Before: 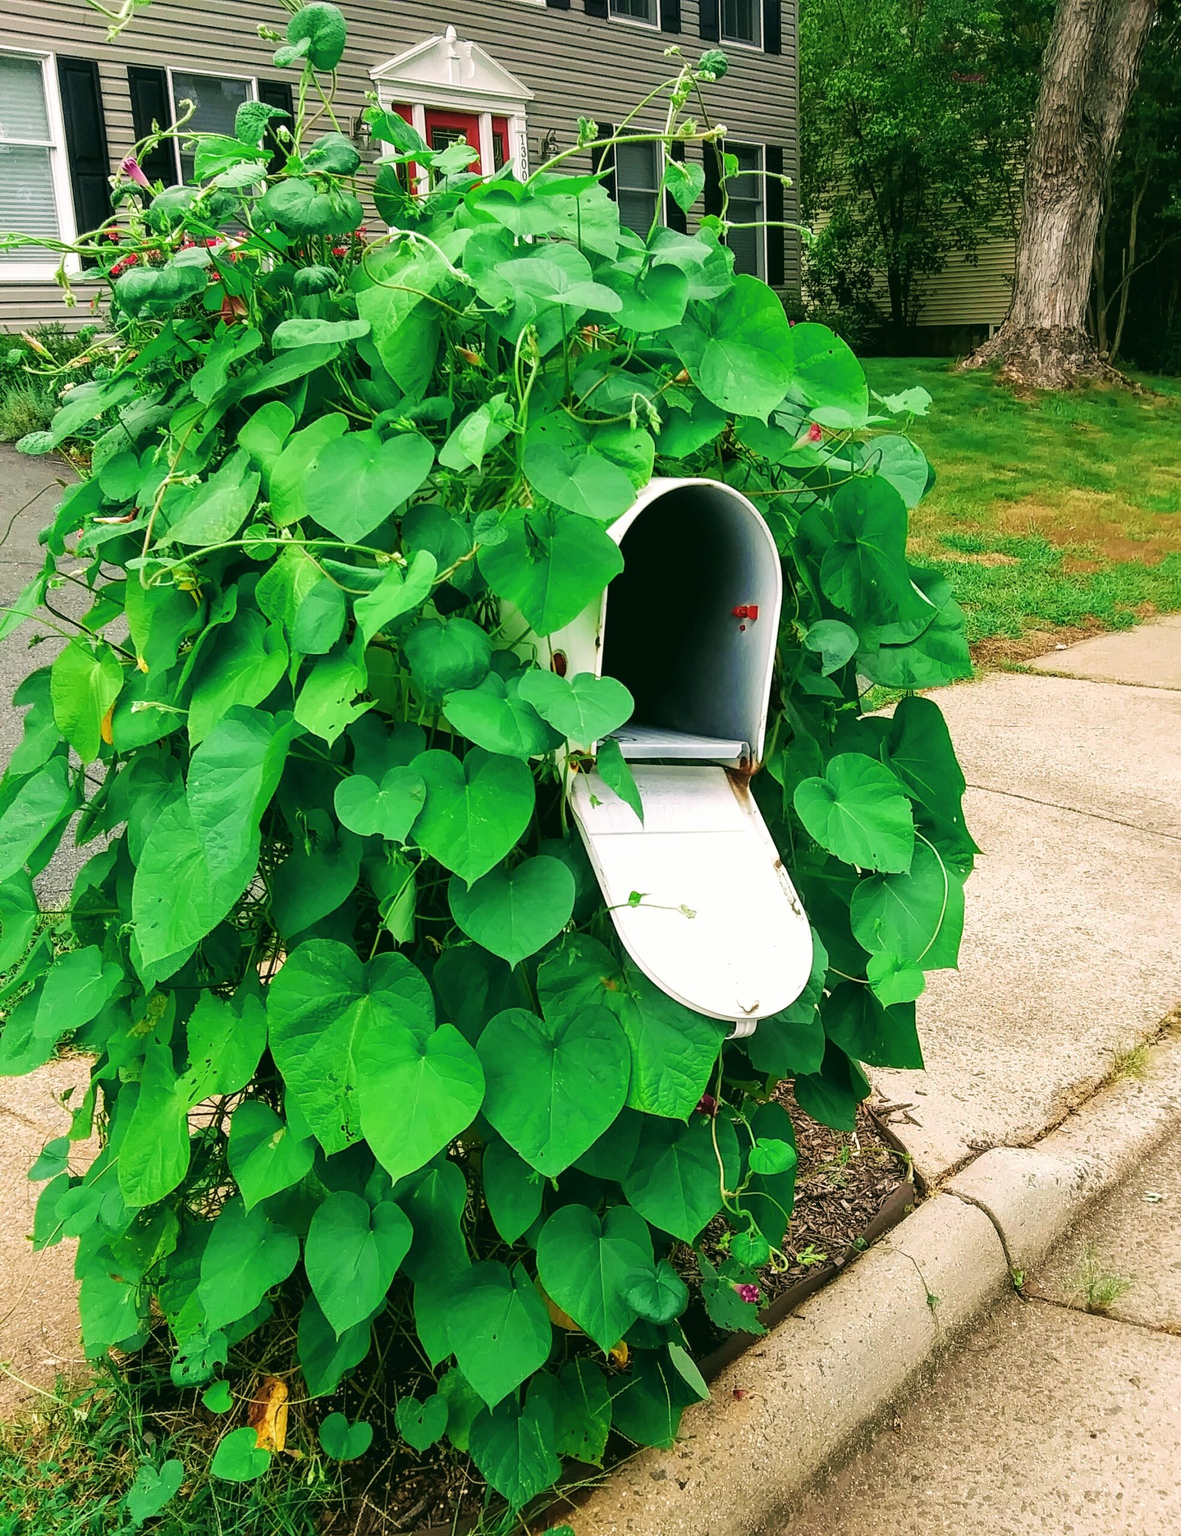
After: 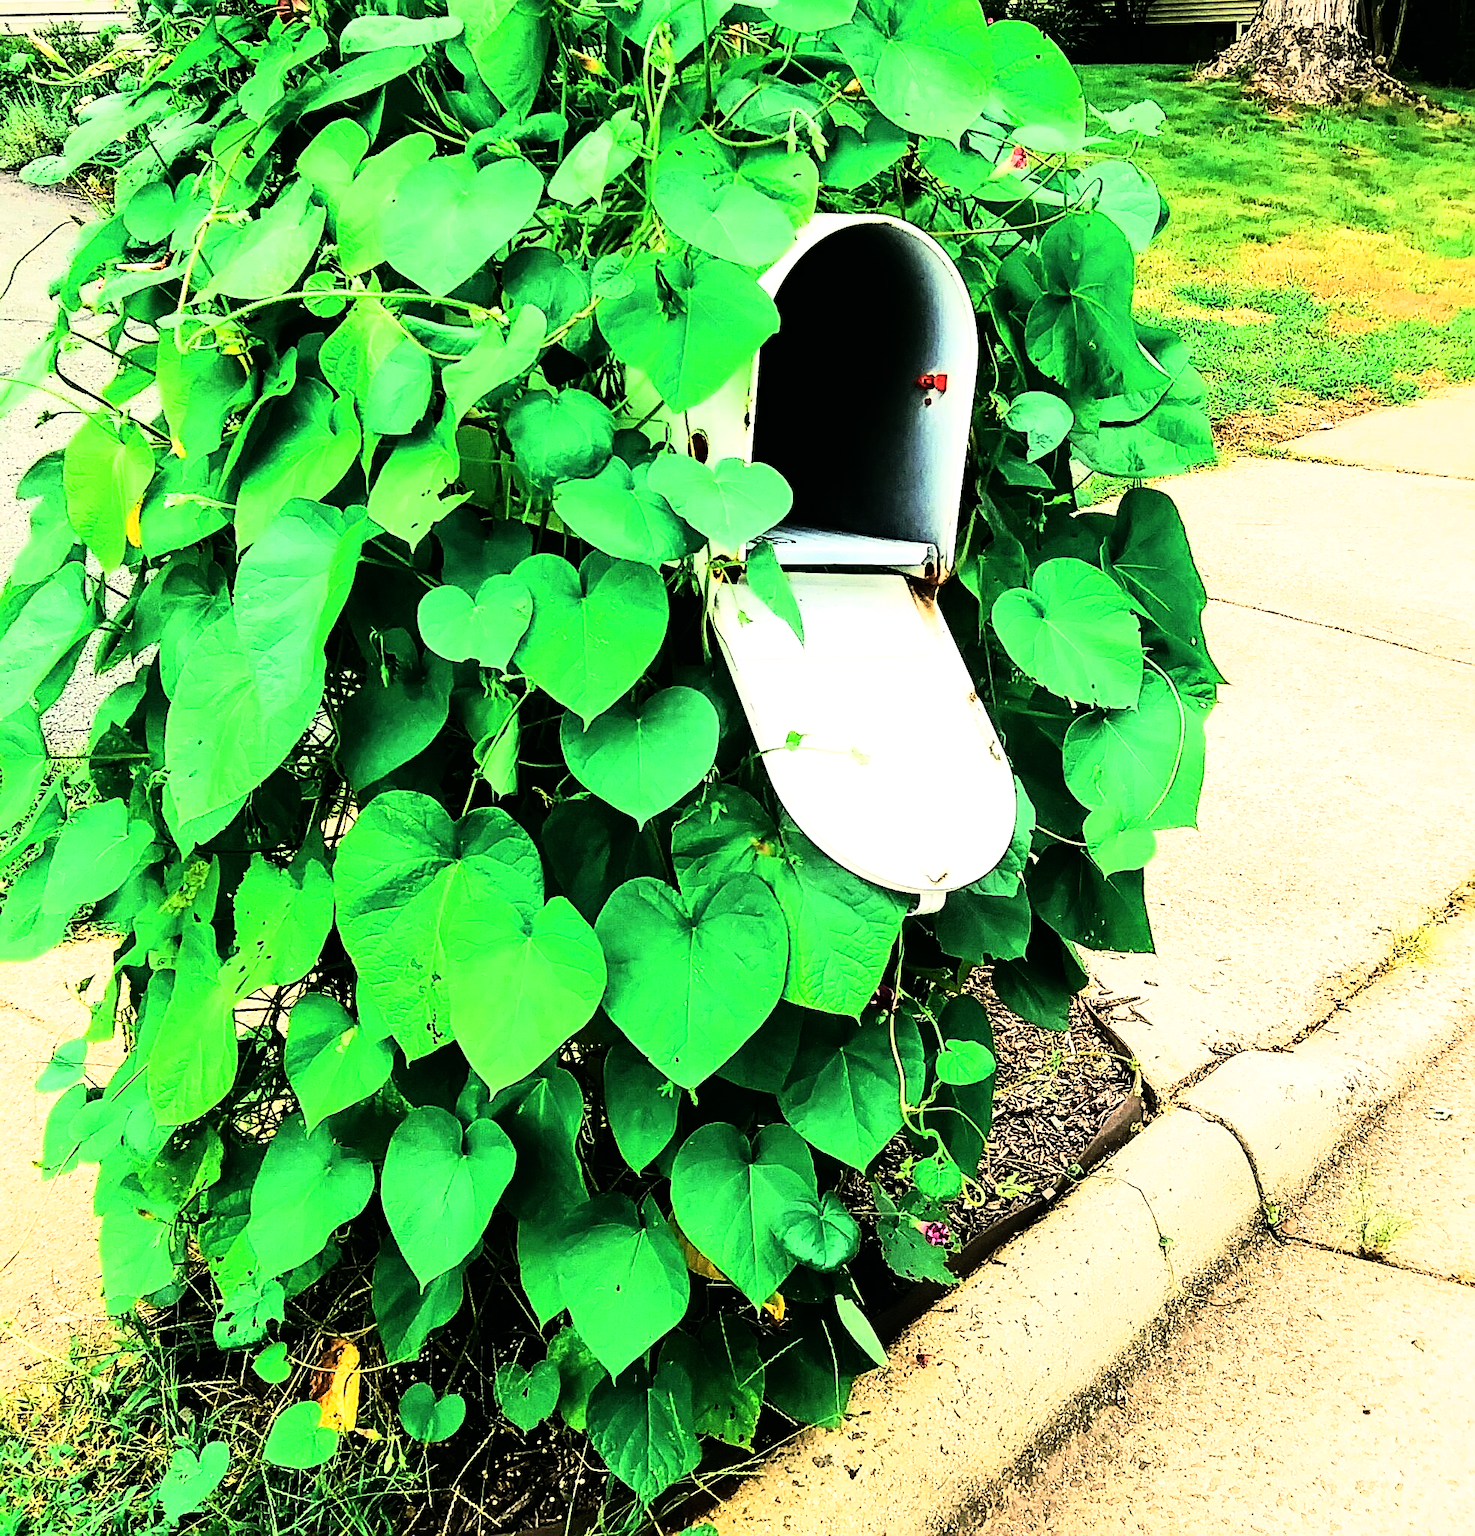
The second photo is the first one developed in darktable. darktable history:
tone equalizer: -8 EV -0.75 EV, -7 EV -0.7 EV, -6 EV -0.6 EV, -5 EV -0.4 EV, -3 EV 0.4 EV, -2 EV 0.6 EV, -1 EV 0.7 EV, +0 EV 0.75 EV, edges refinement/feathering 500, mask exposure compensation -1.57 EV, preserve details no
crop and rotate: top 19.998%
rgb curve: curves: ch0 [(0, 0) (0.21, 0.15) (0.24, 0.21) (0.5, 0.75) (0.75, 0.96) (0.89, 0.99) (1, 1)]; ch1 [(0, 0.02) (0.21, 0.13) (0.25, 0.2) (0.5, 0.67) (0.75, 0.9) (0.89, 0.97) (1, 1)]; ch2 [(0, 0.02) (0.21, 0.13) (0.25, 0.2) (0.5, 0.67) (0.75, 0.9) (0.89, 0.97) (1, 1)], compensate middle gray true
sharpen: on, module defaults
